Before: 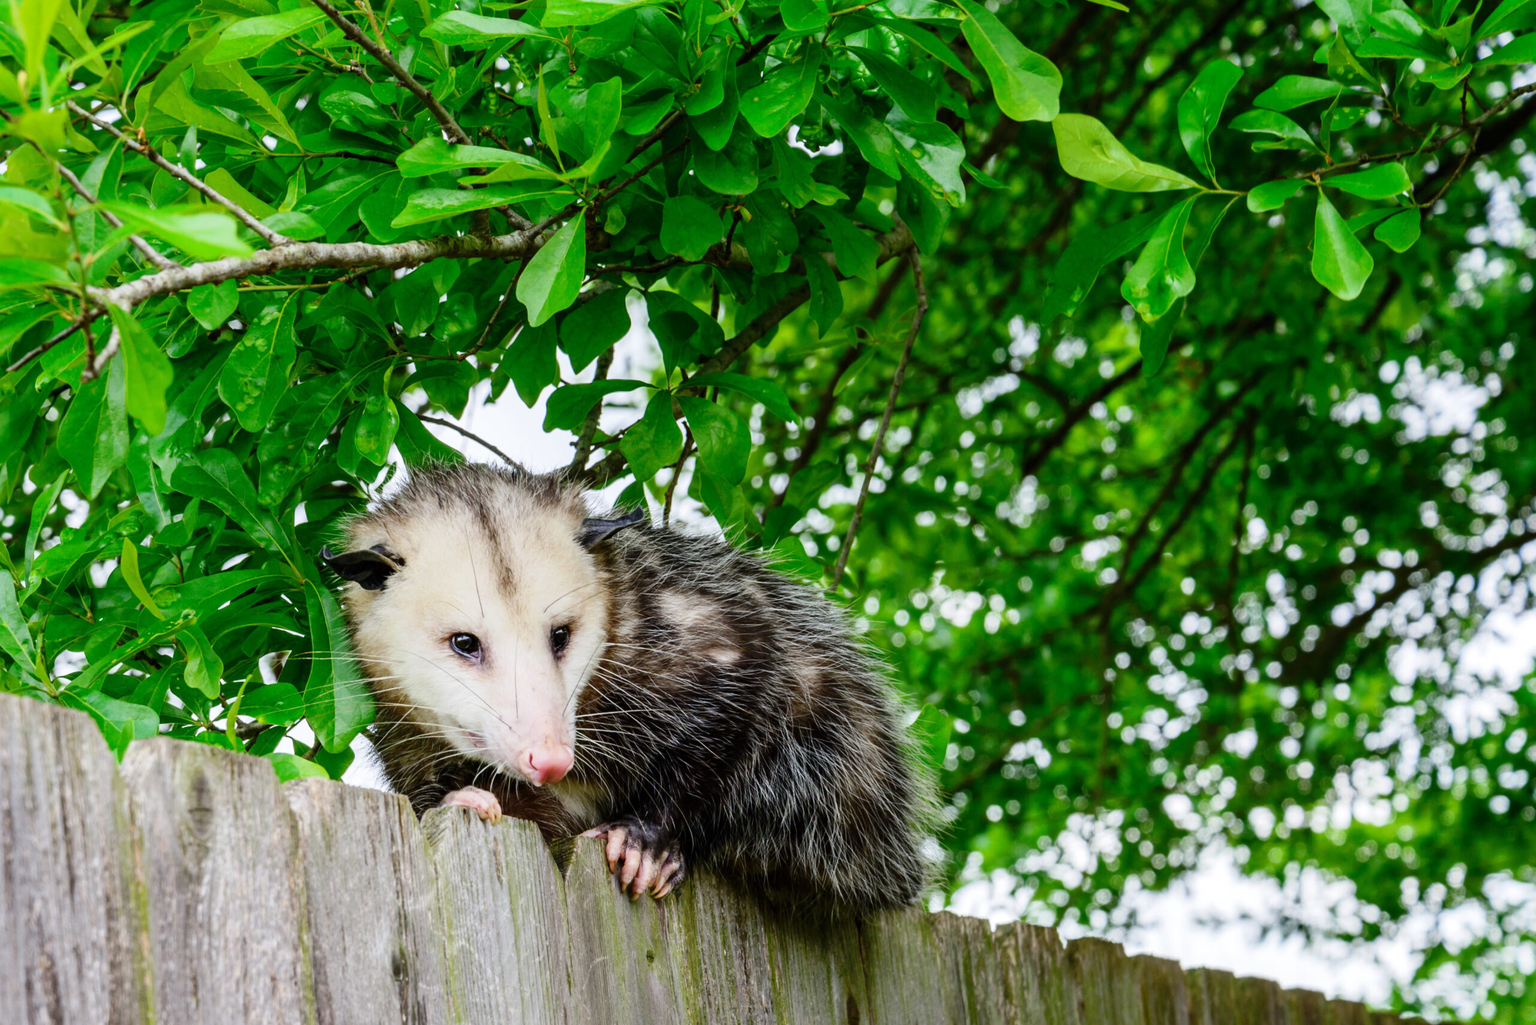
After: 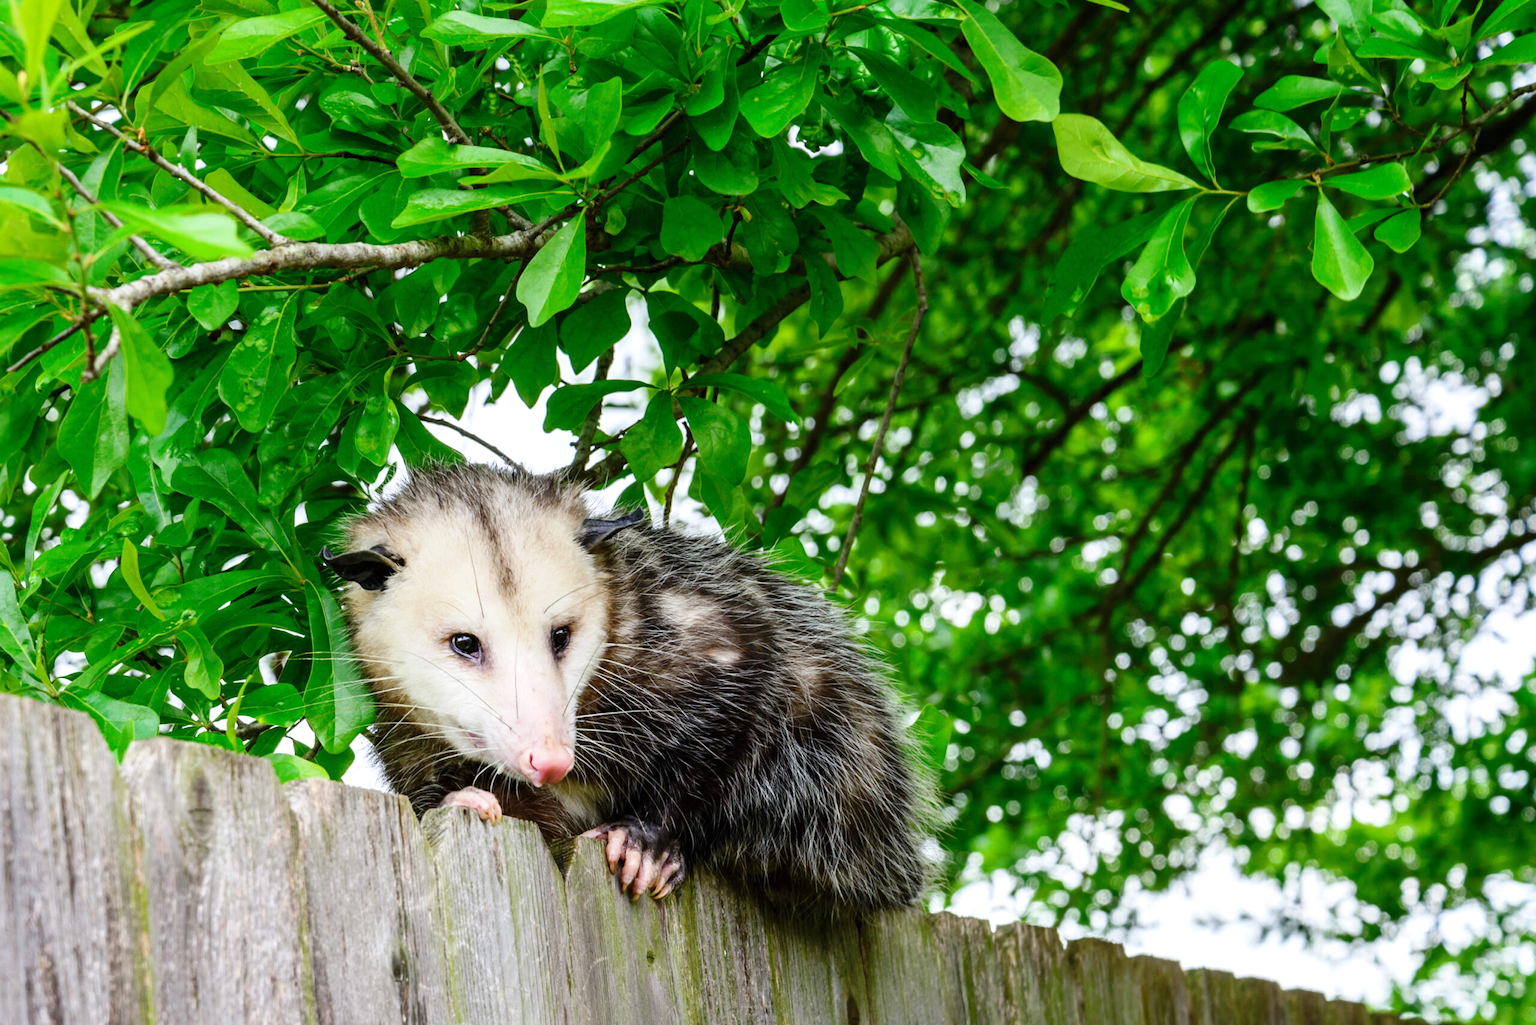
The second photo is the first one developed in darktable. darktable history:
exposure: exposure 0.2 EV, compensate highlight preservation false
white balance: emerald 1
